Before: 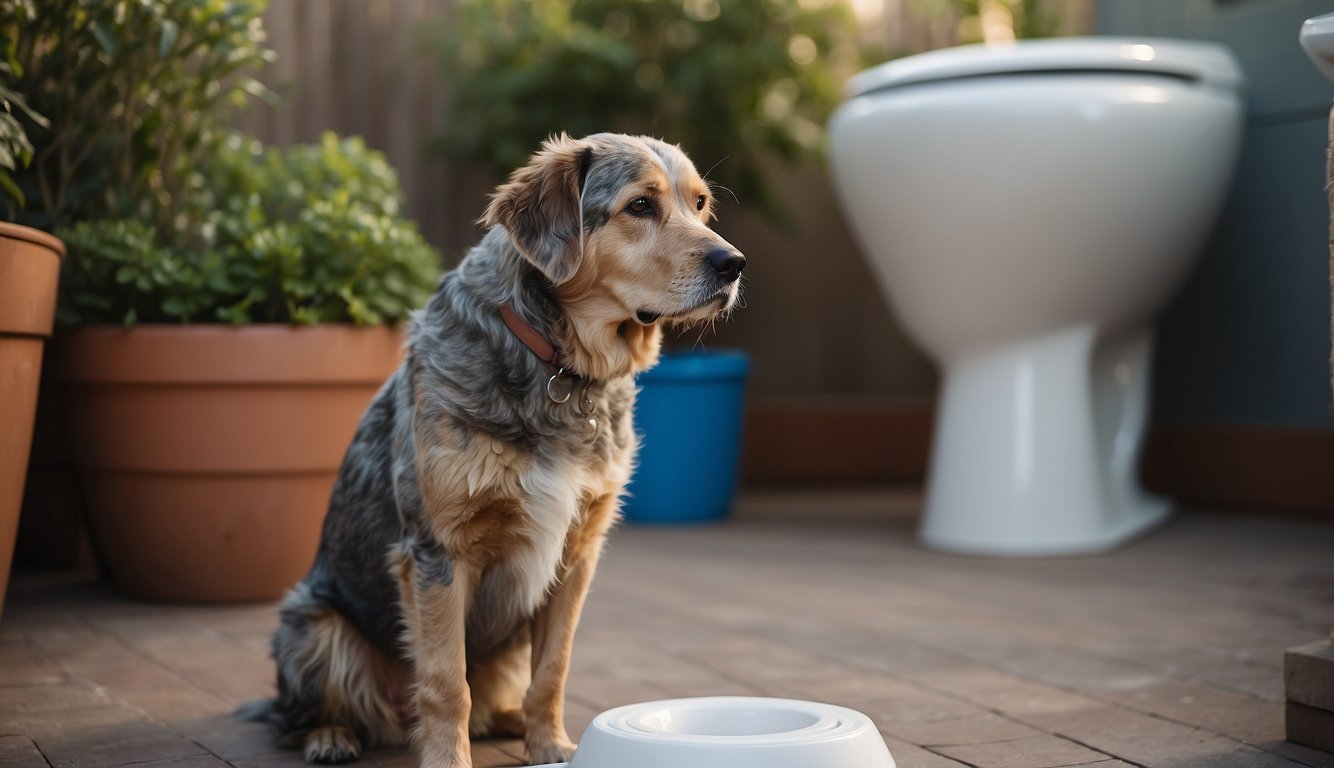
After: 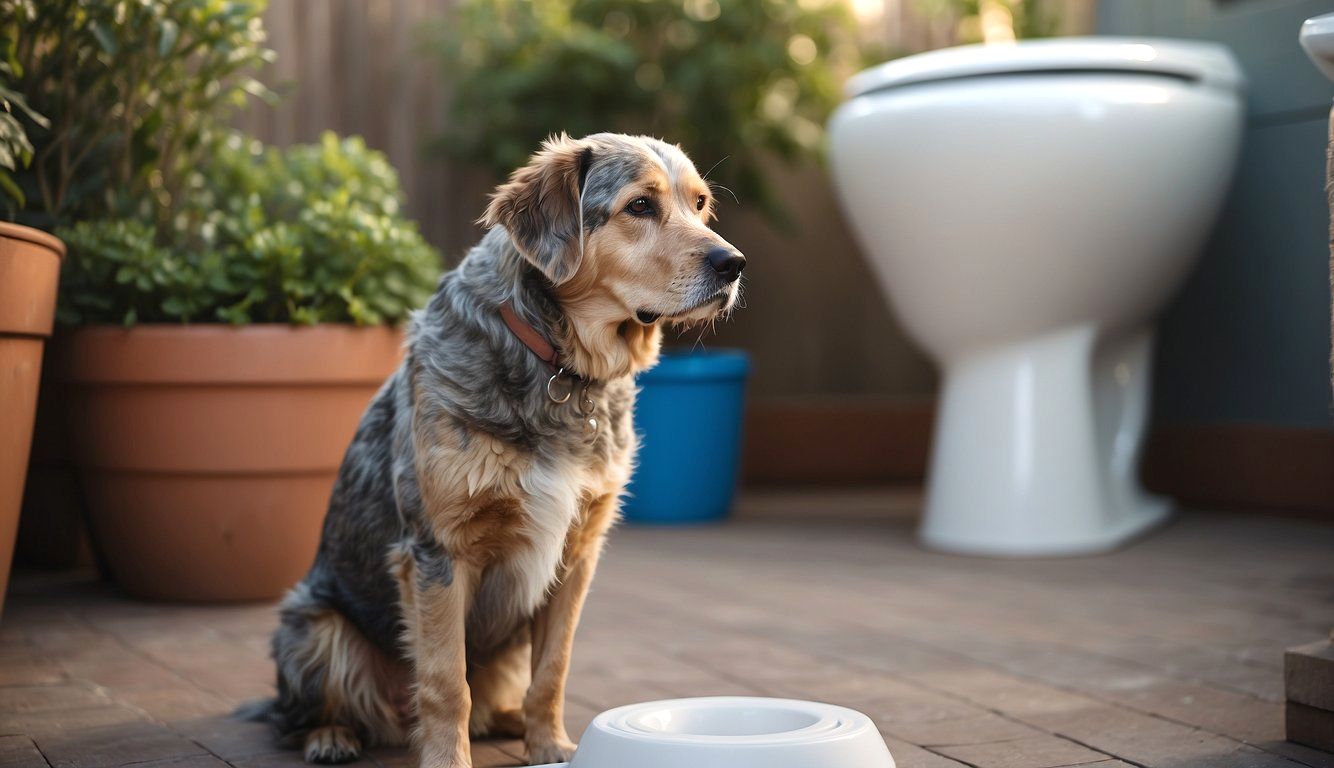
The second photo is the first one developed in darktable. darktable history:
exposure: black level correction 0, exposure 0.5 EV, compensate exposure bias true, compensate highlight preservation false
graduated density: rotation -180°, offset 27.42
